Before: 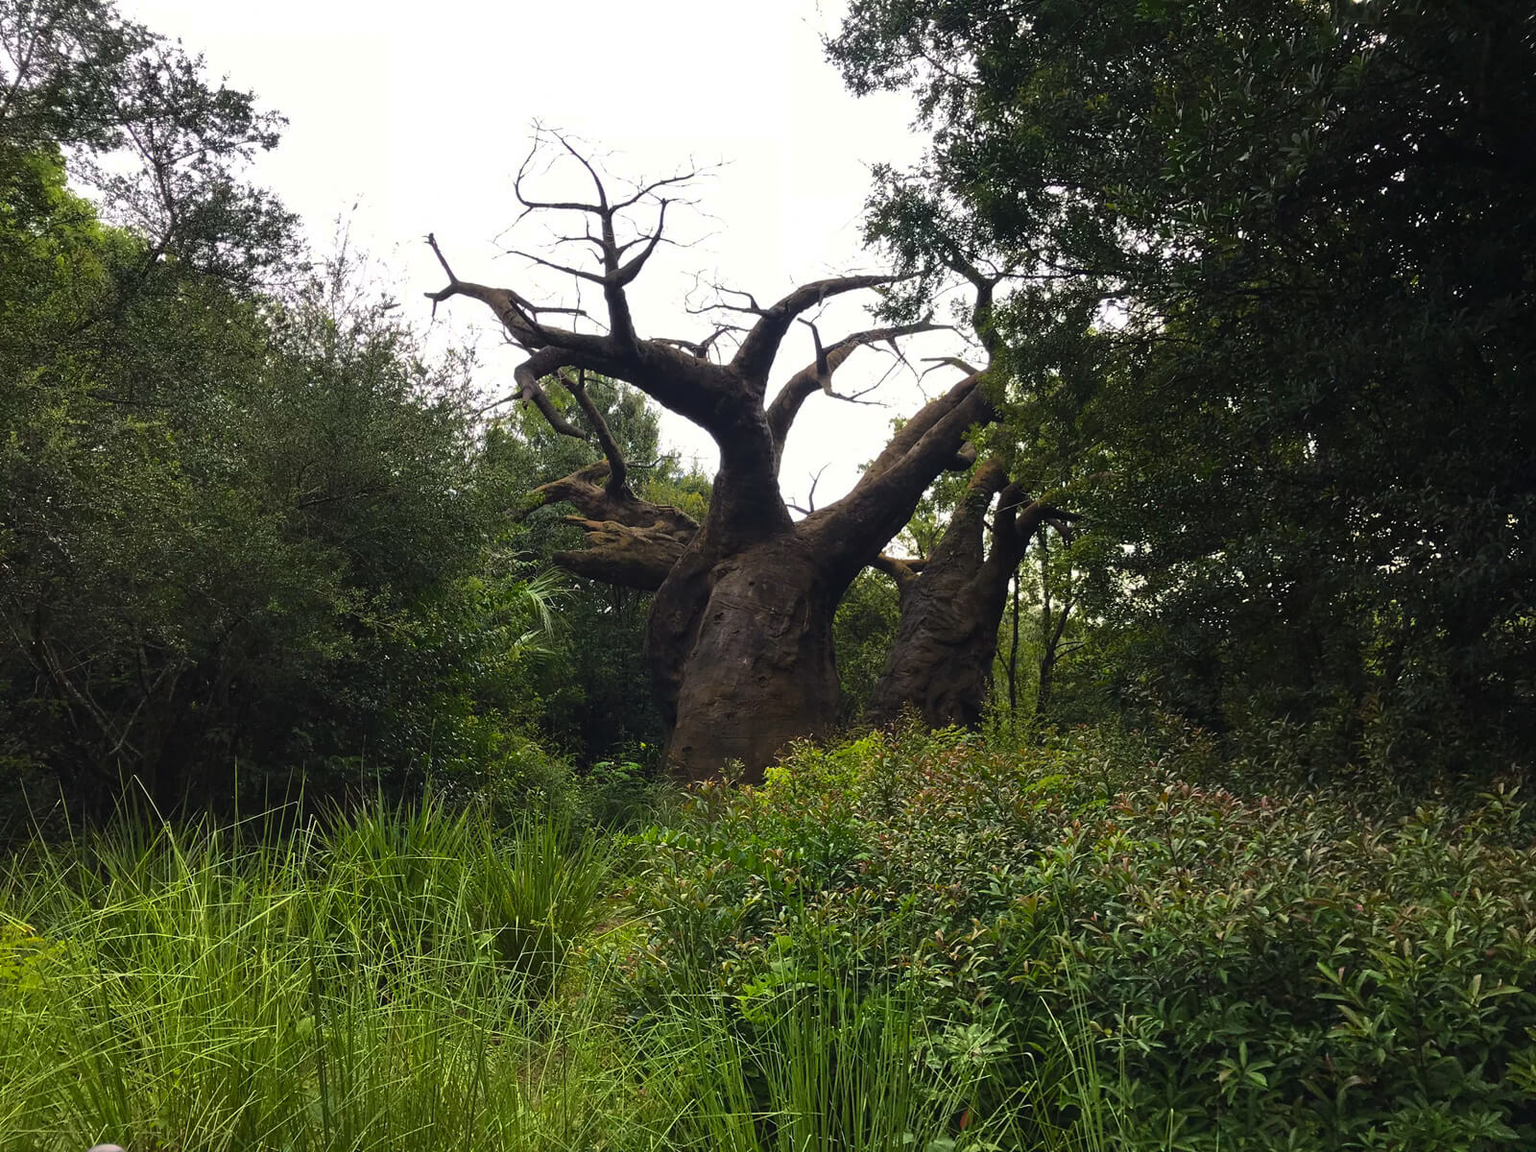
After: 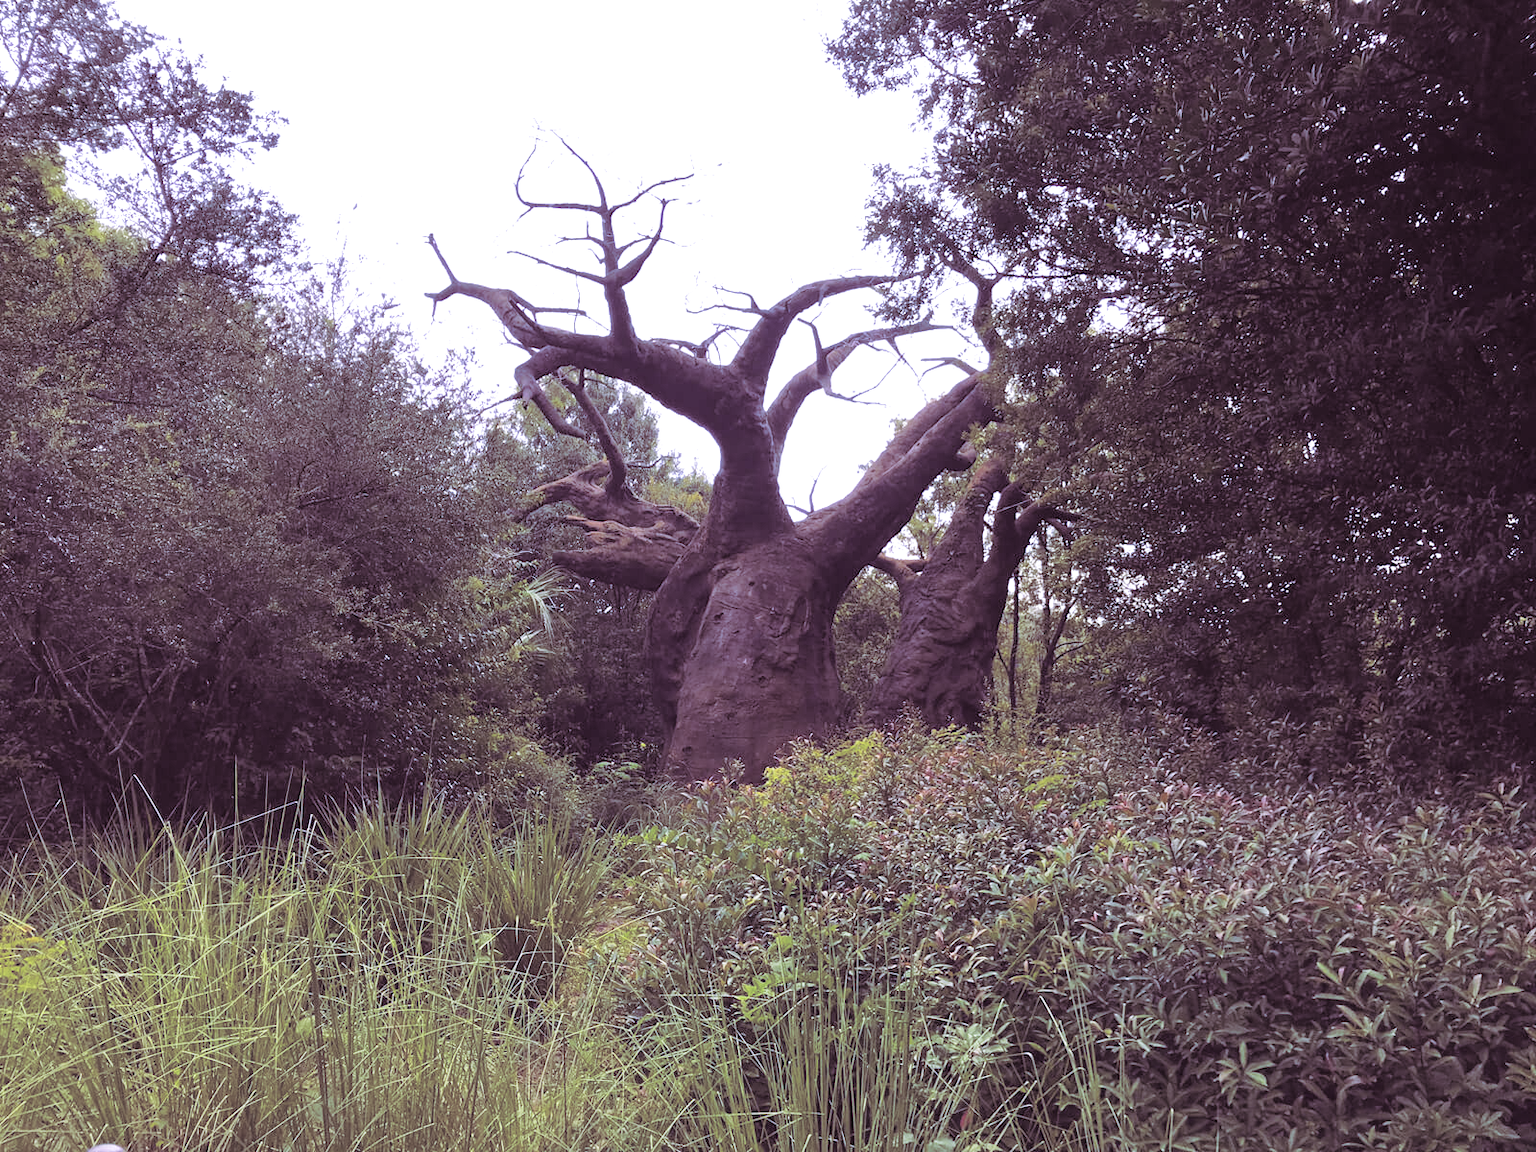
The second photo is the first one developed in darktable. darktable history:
global tonemap: drago (0.7, 100)
white balance: red 0.948, green 1.02, blue 1.176
color correction: highlights a* 15.46, highlights b* -20.56
split-toning: shadows › hue 316.8°, shadows › saturation 0.47, highlights › hue 201.6°, highlights › saturation 0, balance -41.97, compress 28.01%
